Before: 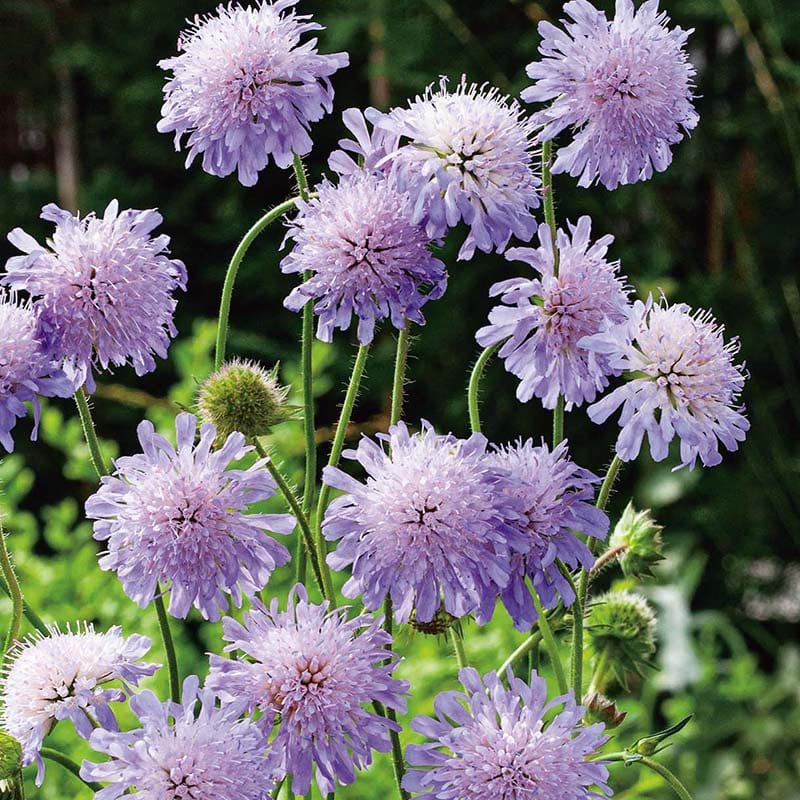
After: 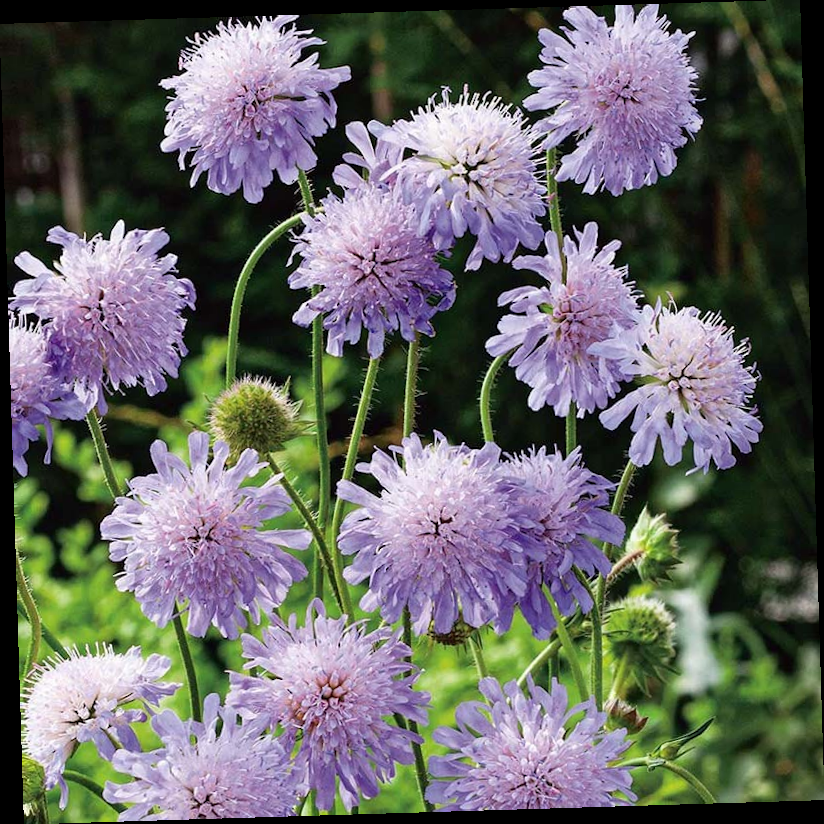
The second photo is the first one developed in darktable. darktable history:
rotate and perspective: rotation -1.75°, automatic cropping off
